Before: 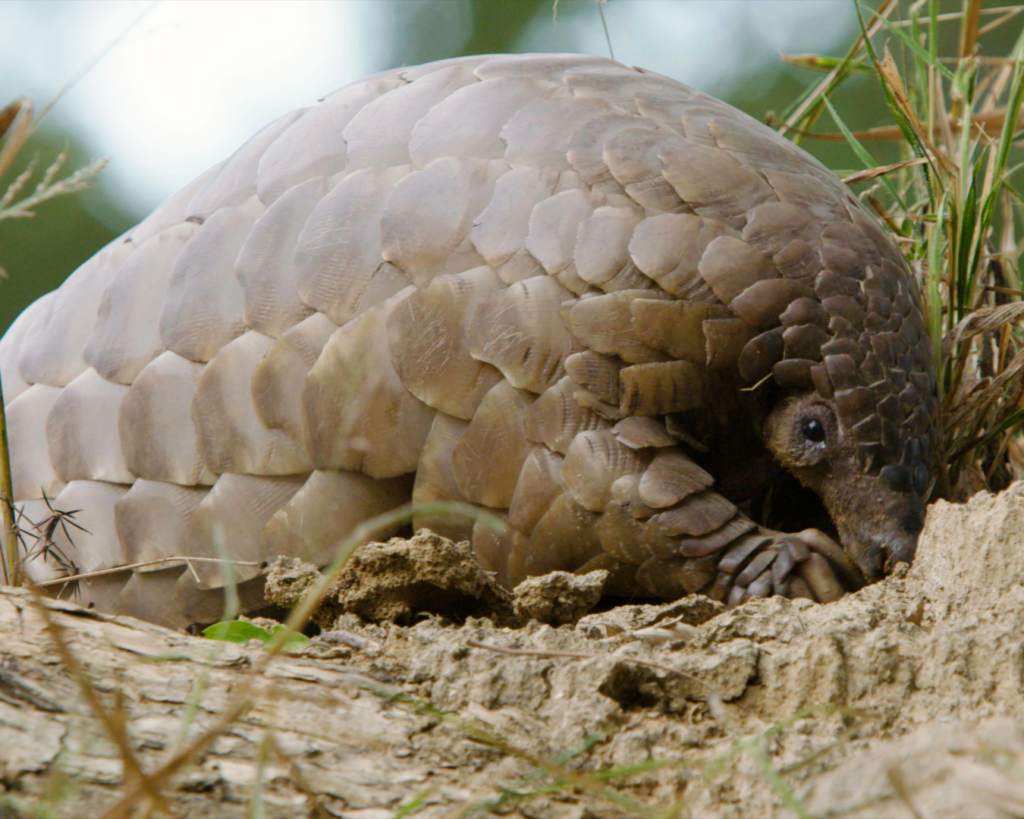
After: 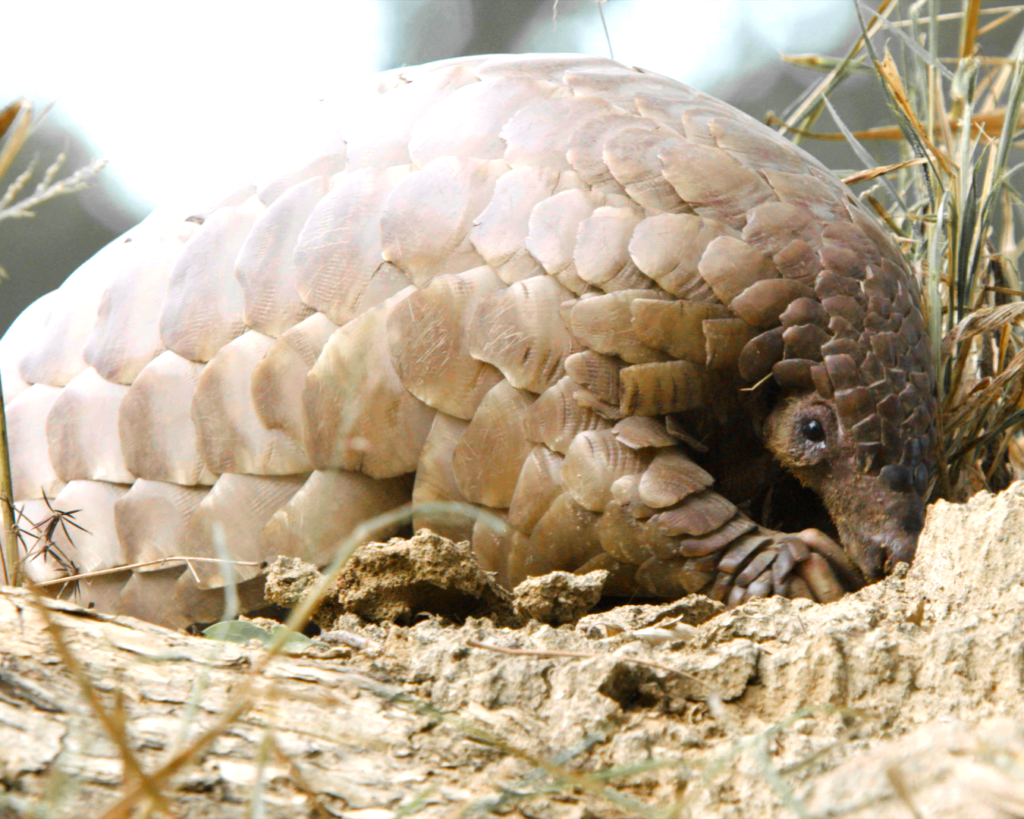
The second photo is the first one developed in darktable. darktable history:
color zones: curves: ch1 [(0, 0.679) (0.143, 0.647) (0.286, 0.261) (0.378, -0.011) (0.571, 0.396) (0.714, 0.399) (0.857, 0.406) (1, 0.679)]
exposure: black level correction 0, exposure 0.9 EV, compensate exposure bias true, compensate highlight preservation false
